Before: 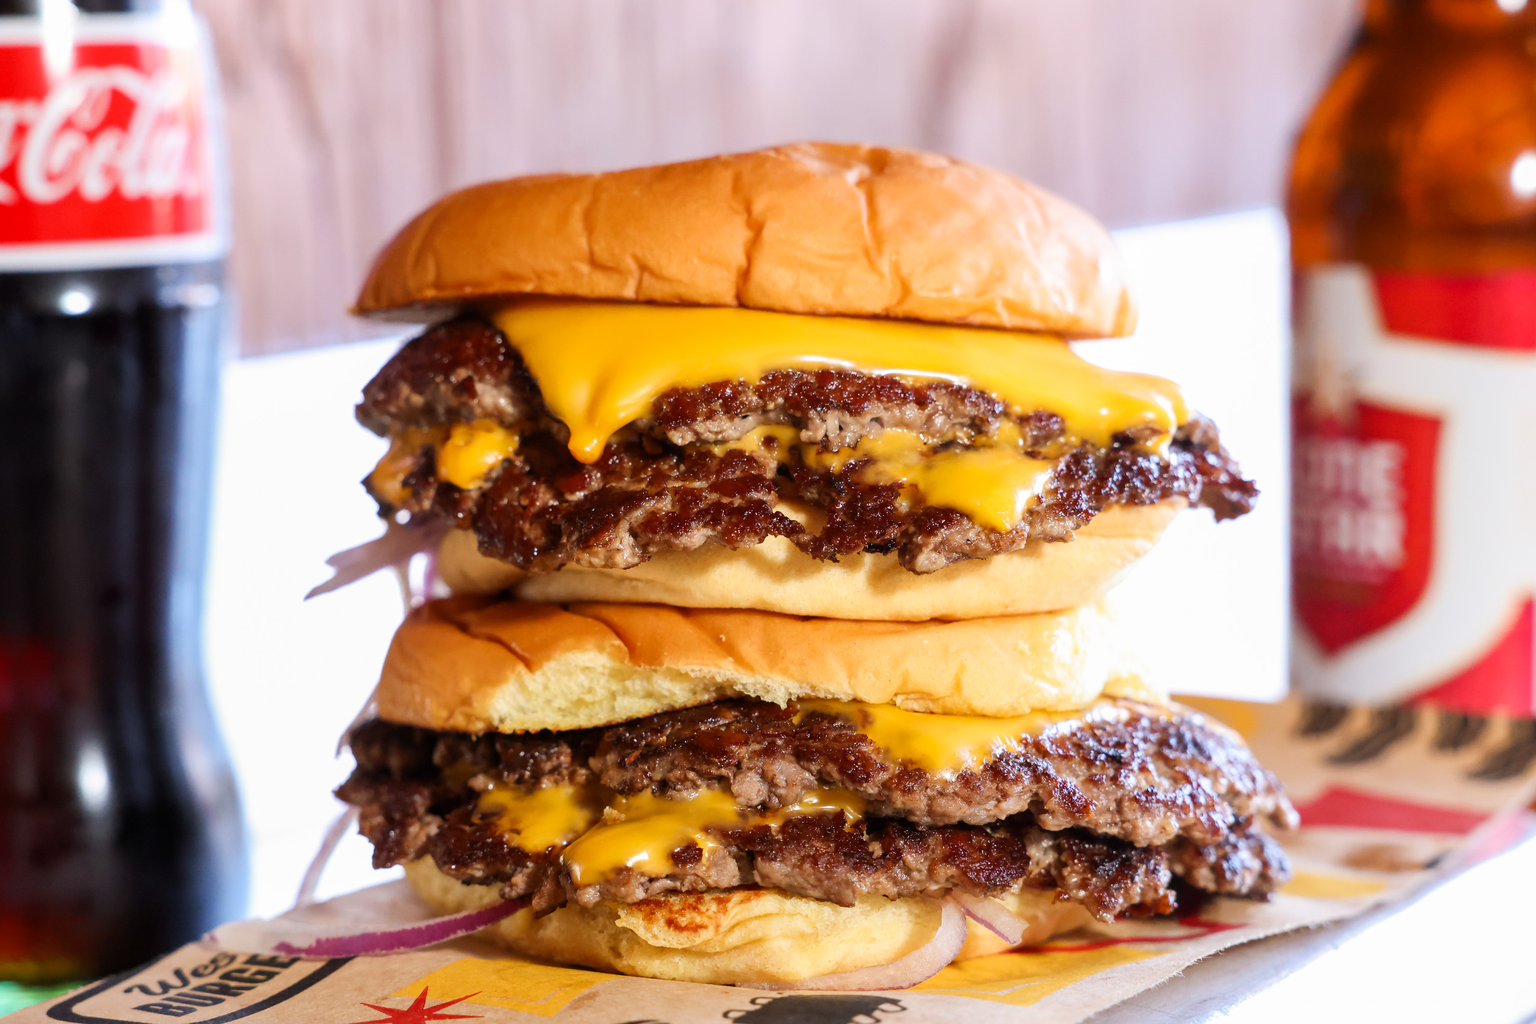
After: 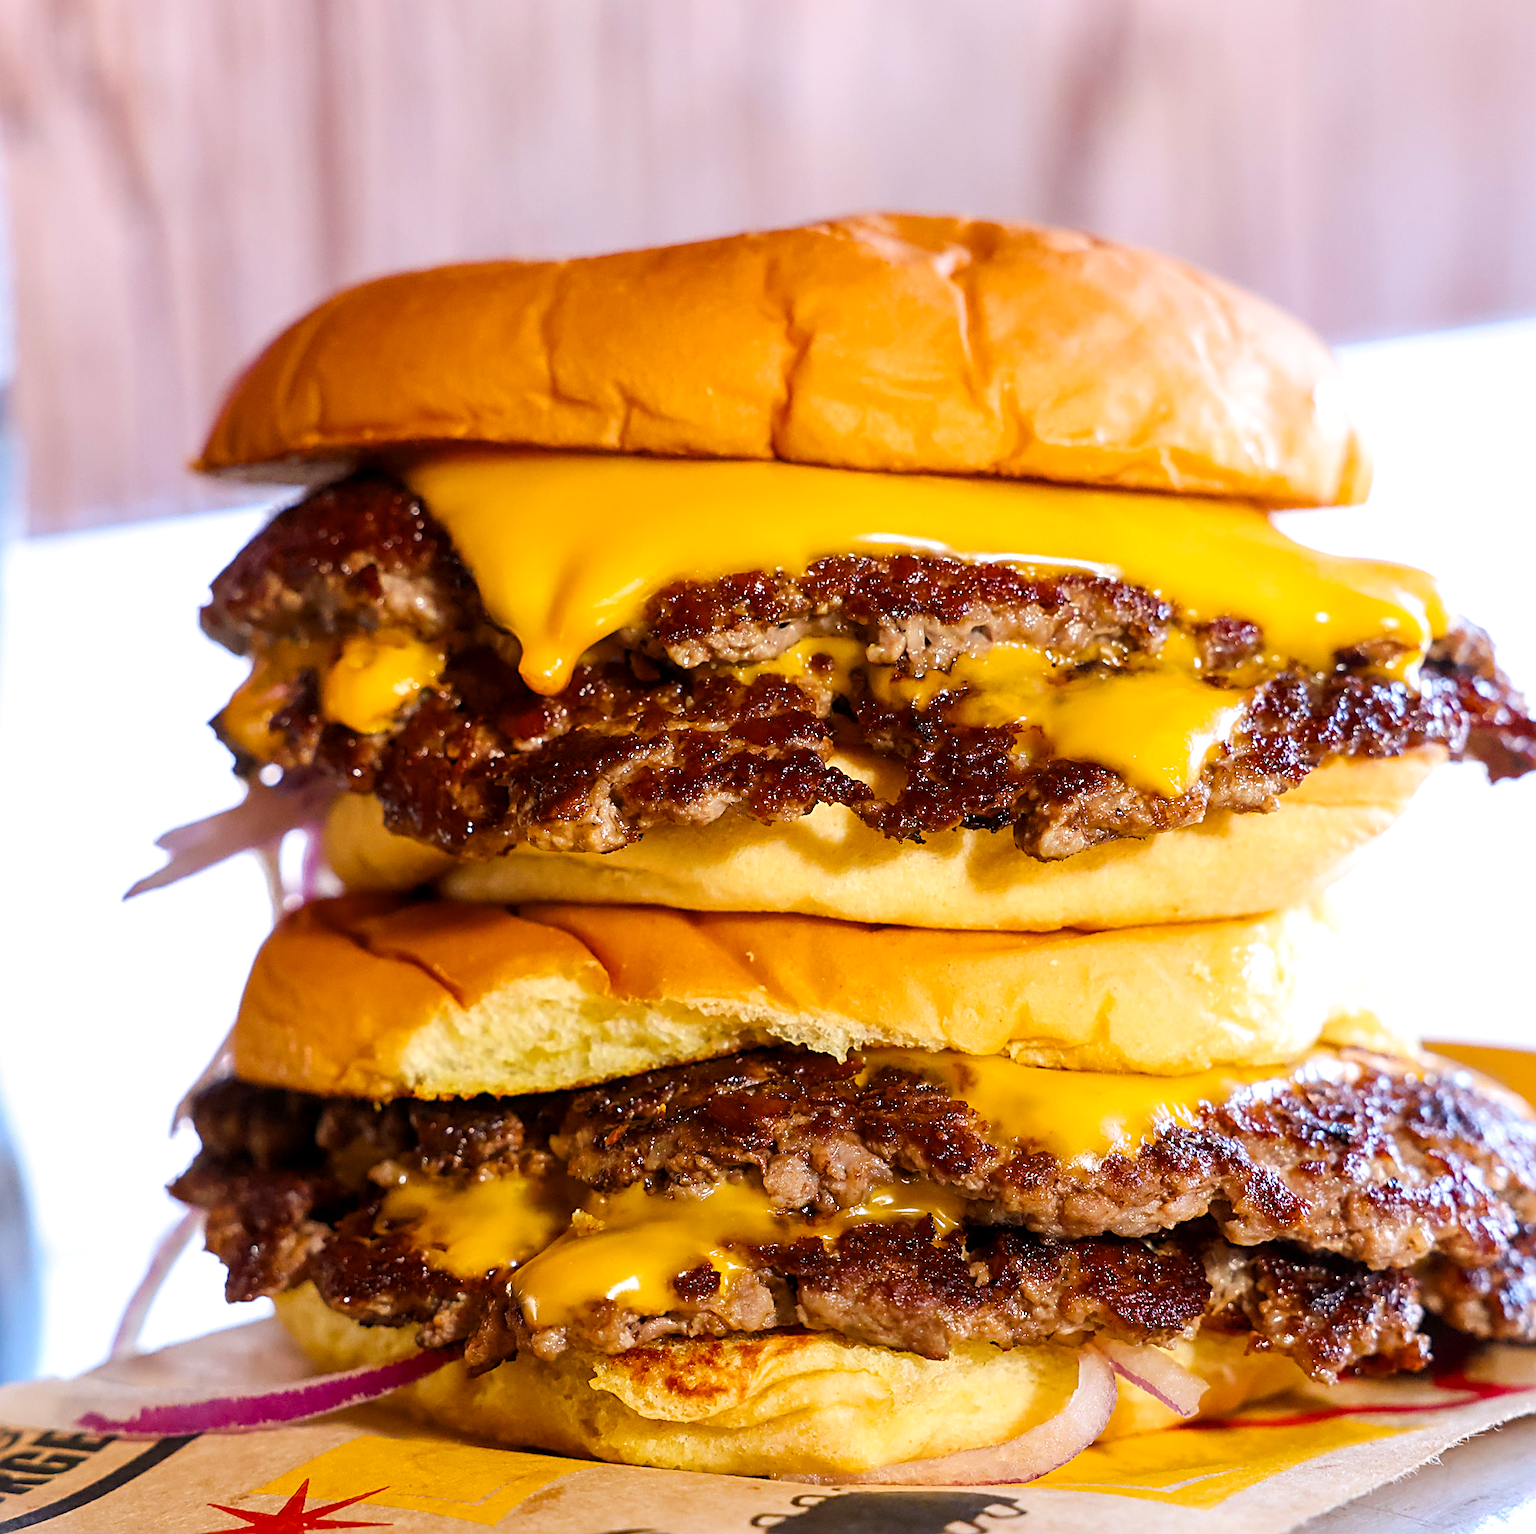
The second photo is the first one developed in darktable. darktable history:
local contrast: highlights 107%, shadows 98%, detail 120%, midtone range 0.2
crop and rotate: left 14.483%, right 18.806%
color balance rgb: perceptual saturation grading › global saturation 31.022%
sharpen: radius 2.559, amount 0.648
